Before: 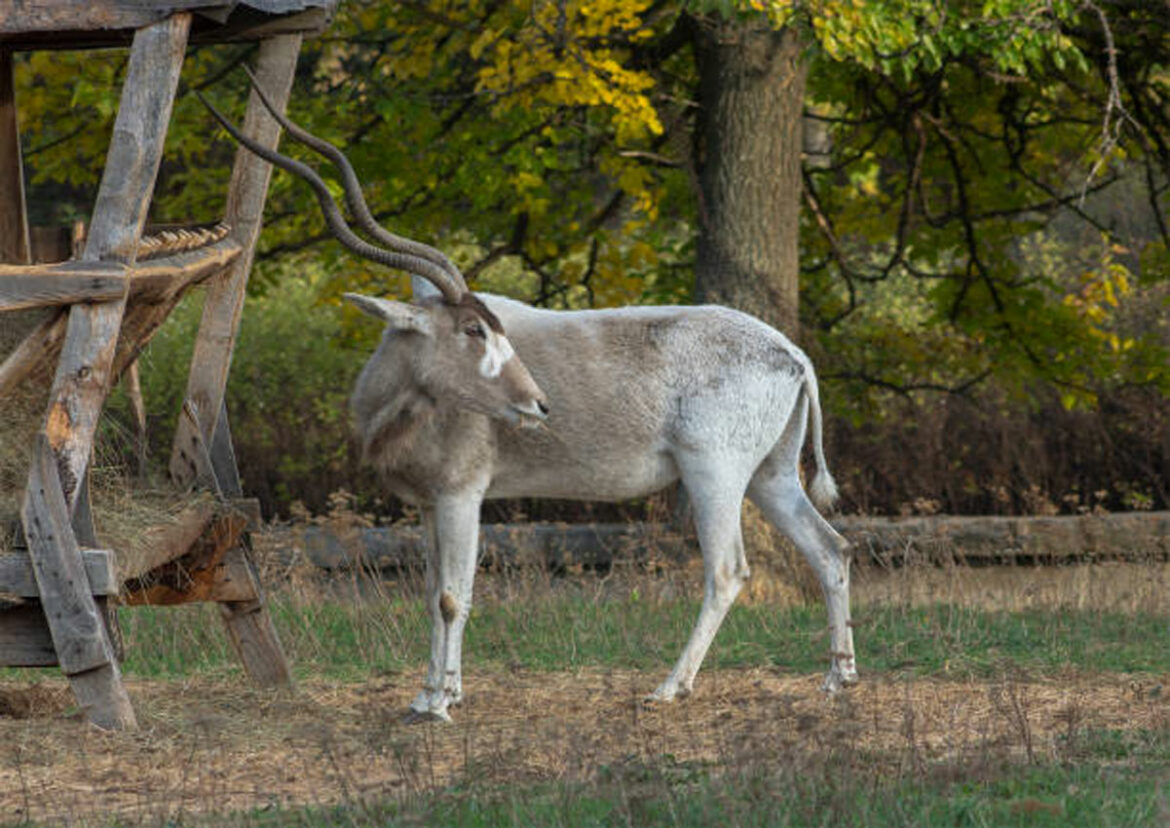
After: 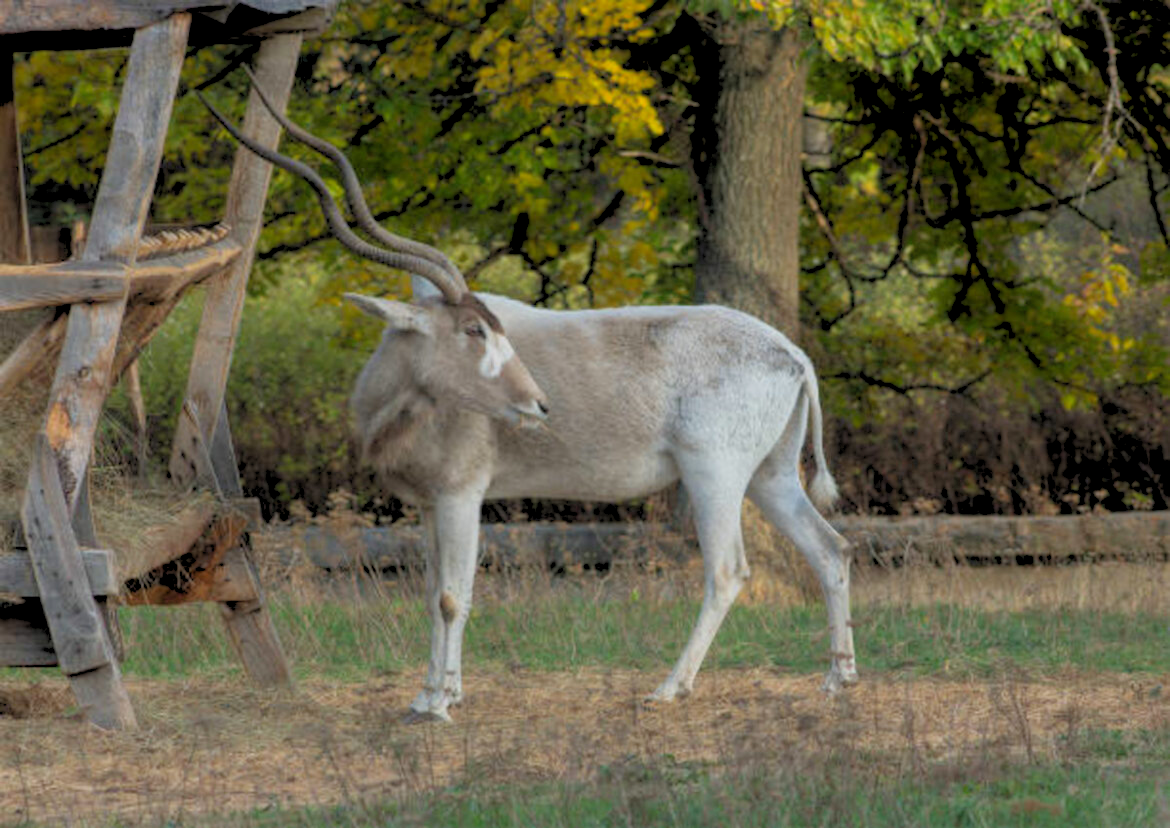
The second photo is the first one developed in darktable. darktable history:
rgb levels: preserve colors sum RGB, levels [[0.038, 0.433, 0.934], [0, 0.5, 1], [0, 0.5, 1]]
contrast equalizer: octaves 7, y [[0.502, 0.505, 0.512, 0.529, 0.564, 0.588], [0.5 ×6], [0.502, 0.505, 0.512, 0.529, 0.564, 0.588], [0, 0.001, 0.001, 0.004, 0.008, 0.011], [0, 0.001, 0.001, 0.004, 0.008, 0.011]], mix -1
